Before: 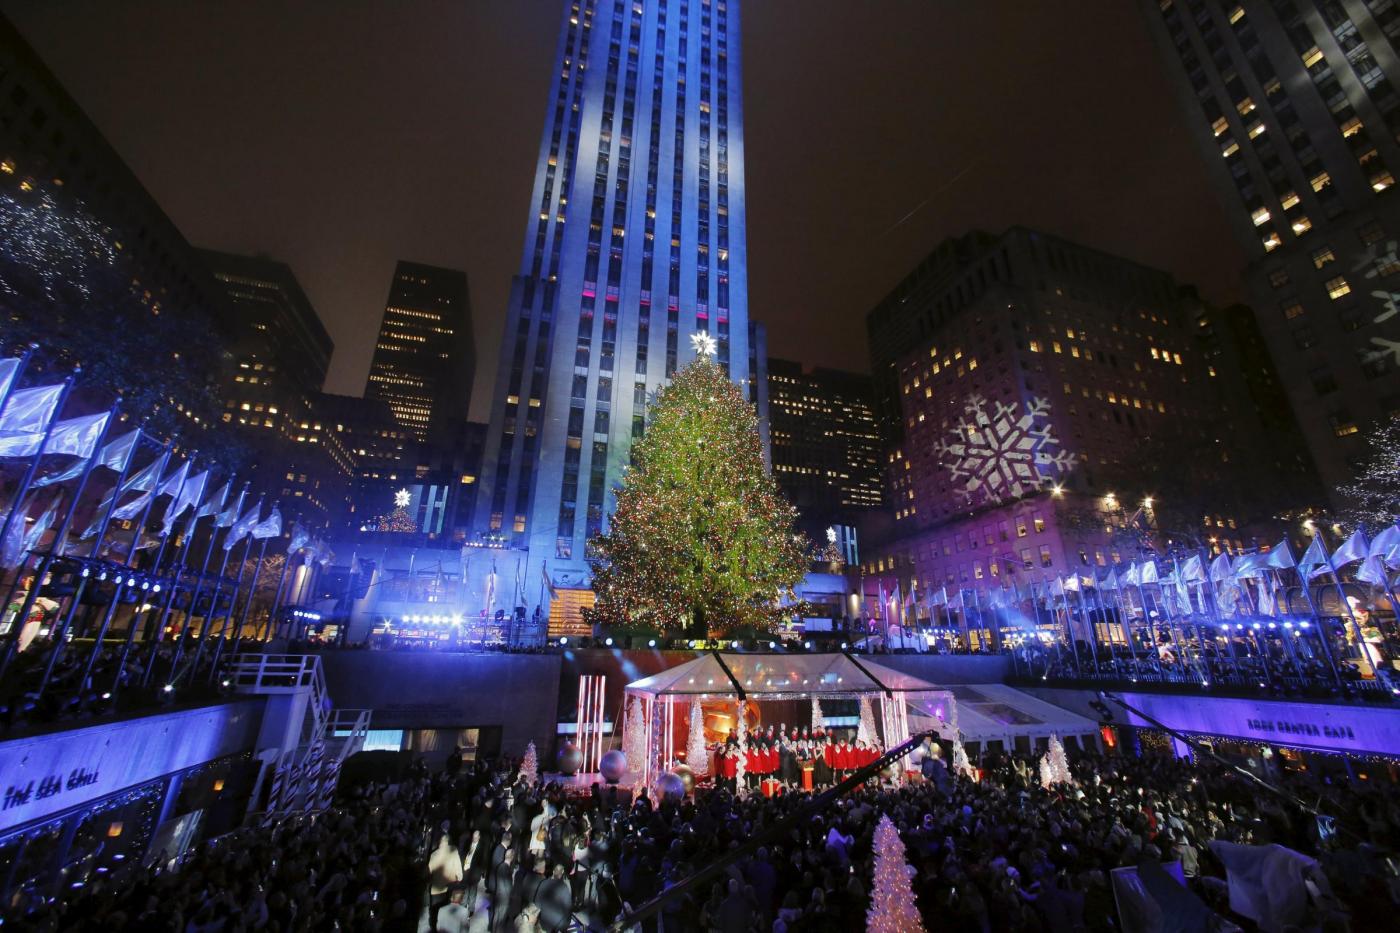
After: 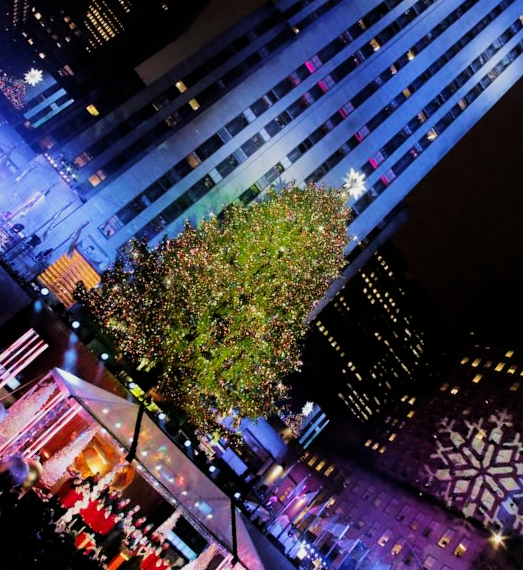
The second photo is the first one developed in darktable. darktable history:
filmic rgb: black relative exposure -5.01 EV, white relative exposure 3.52 EV, hardness 3.17, contrast 1.203, highlights saturation mix -48.64%
crop and rotate: angle -45.57°, top 16.348%, right 0.997%, bottom 11.697%
color balance rgb: highlights gain › luminance 14.521%, linear chroma grading › global chroma 0.619%, perceptual saturation grading › global saturation 14.726%
velvia: strength 44.42%
